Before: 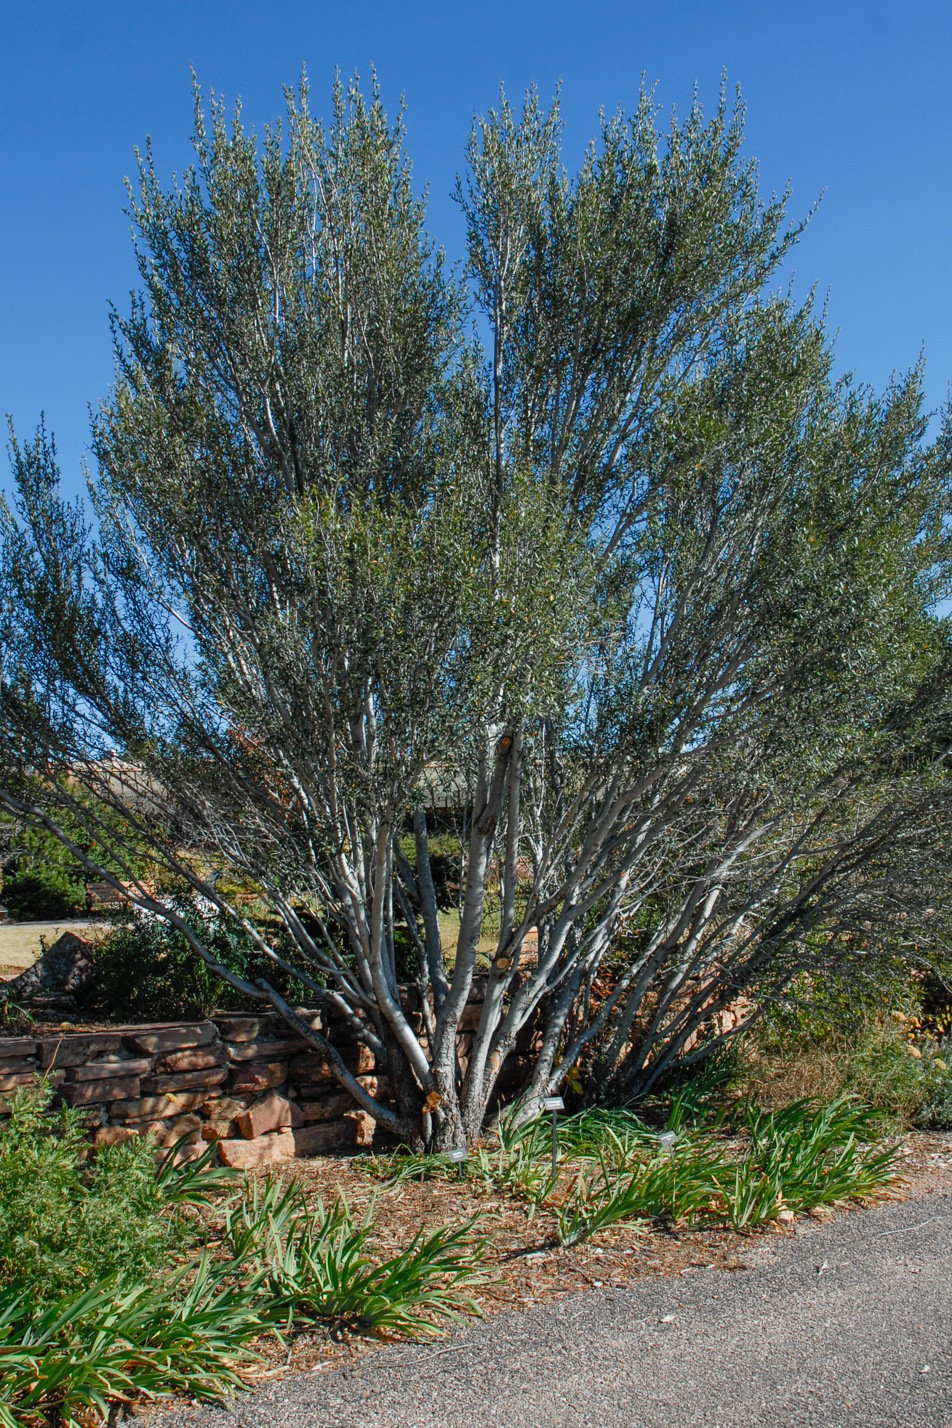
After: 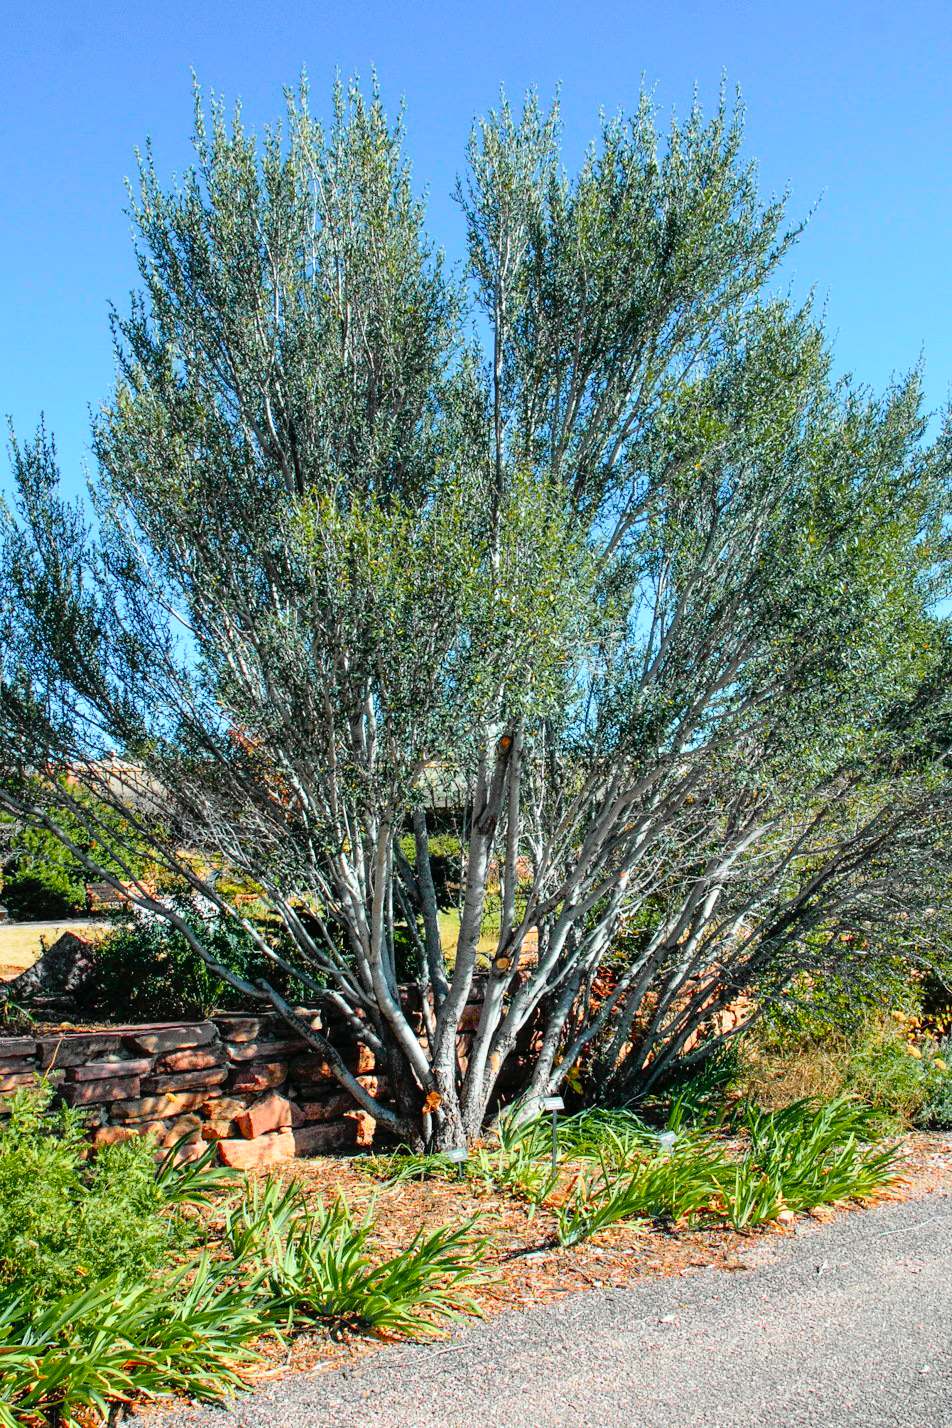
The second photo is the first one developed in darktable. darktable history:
tone curve: curves: ch0 [(0, 0) (0.135, 0.09) (0.326, 0.386) (0.489, 0.573) (0.663, 0.749) (0.854, 0.897) (1, 0.974)]; ch1 [(0, 0) (0.366, 0.367) (0.475, 0.453) (0.494, 0.493) (0.504, 0.497) (0.544, 0.569) (0.562, 0.605) (0.622, 0.694) (1, 1)]; ch2 [(0, 0) (0.333, 0.346) (0.375, 0.375) (0.424, 0.43) (0.476, 0.492) (0.502, 0.503) (0.533, 0.534) (0.572, 0.603) (0.605, 0.656) (0.641, 0.709) (1, 1)], color space Lab, independent channels, preserve colors none
exposure: exposure 0.6 EV, compensate highlight preservation false
